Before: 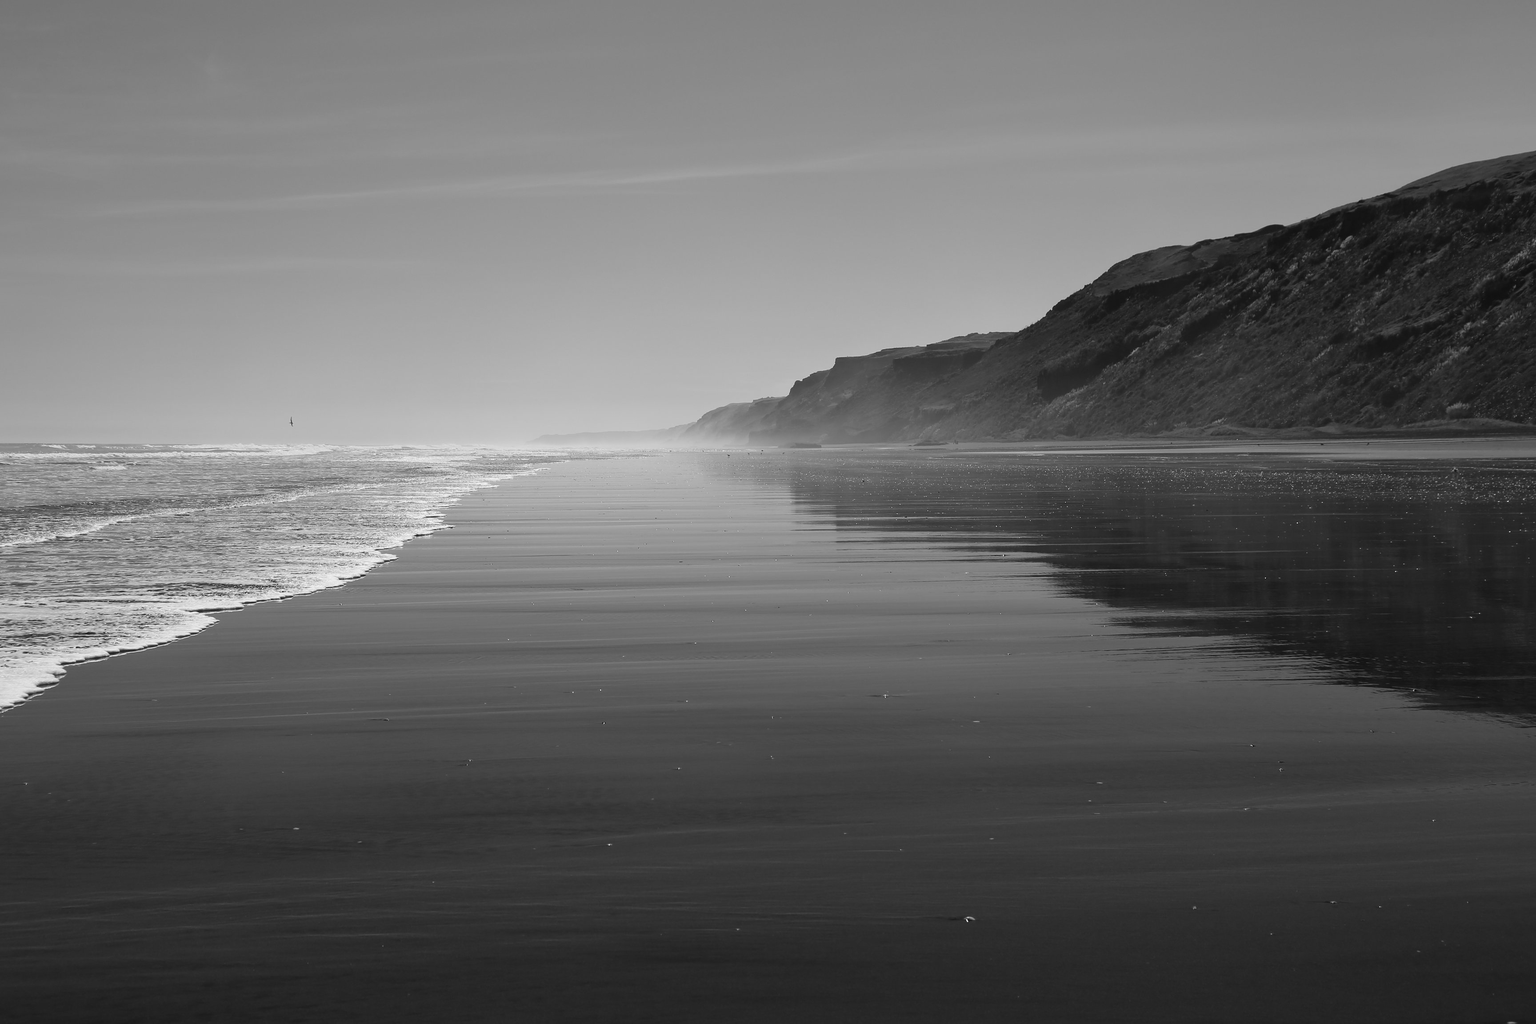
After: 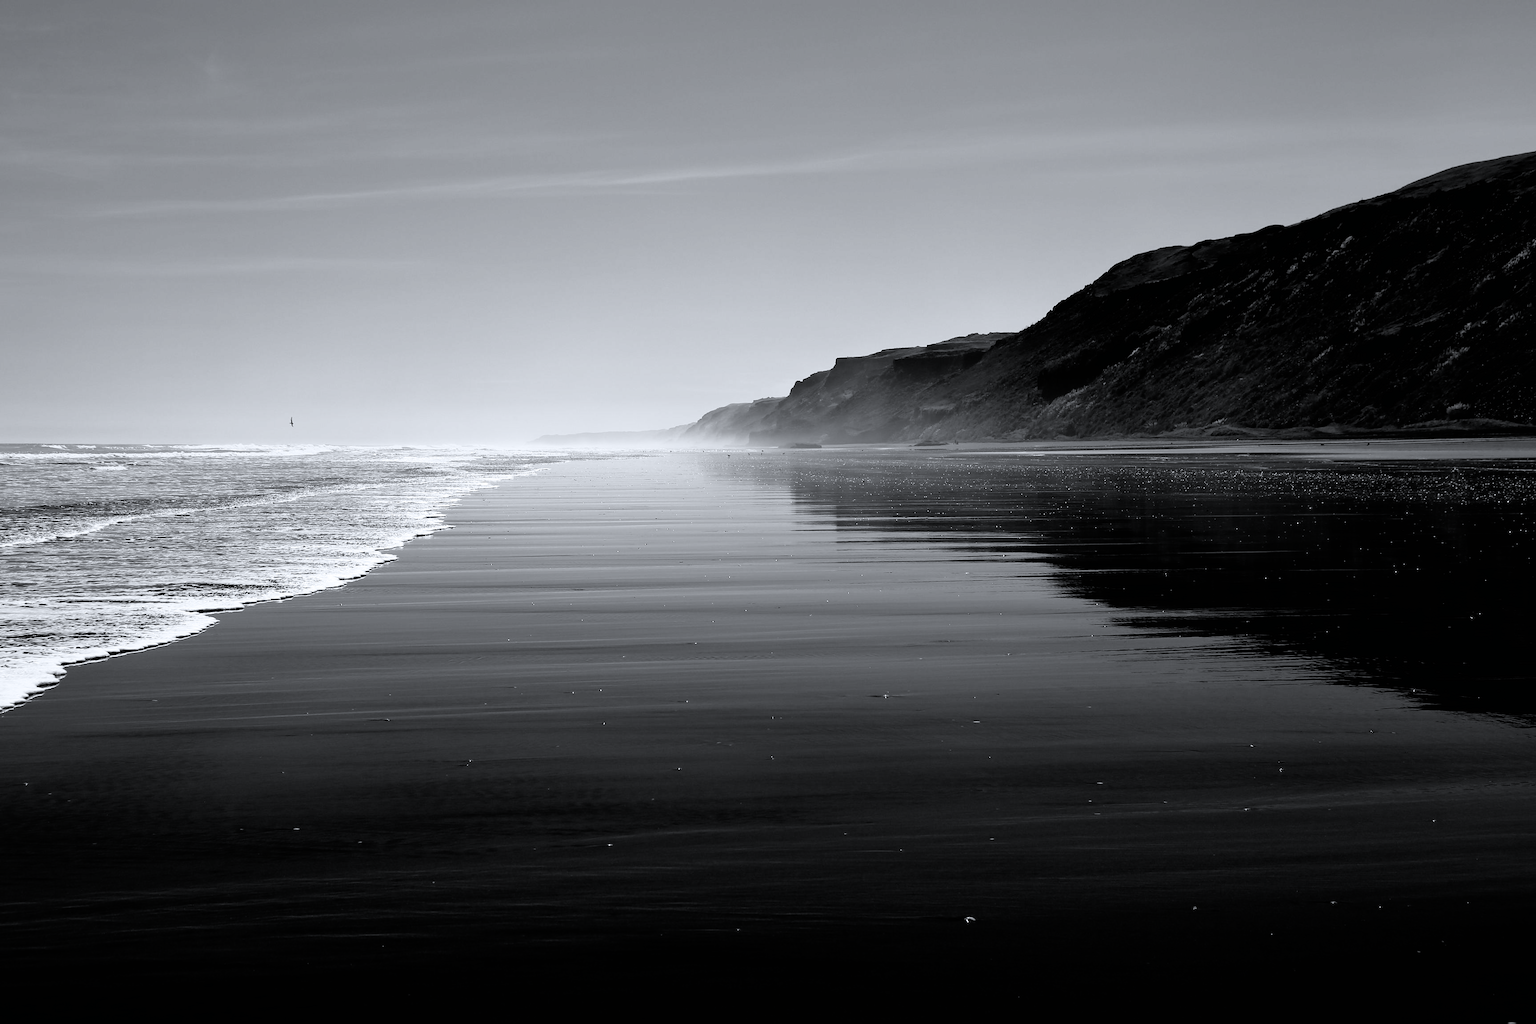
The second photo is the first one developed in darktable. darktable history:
white balance: red 0.974, blue 1.044
rgb levels: preserve colors max RGB
filmic rgb: black relative exposure -3.63 EV, white relative exposure 2.16 EV, hardness 3.62
exposure: compensate highlight preservation false
